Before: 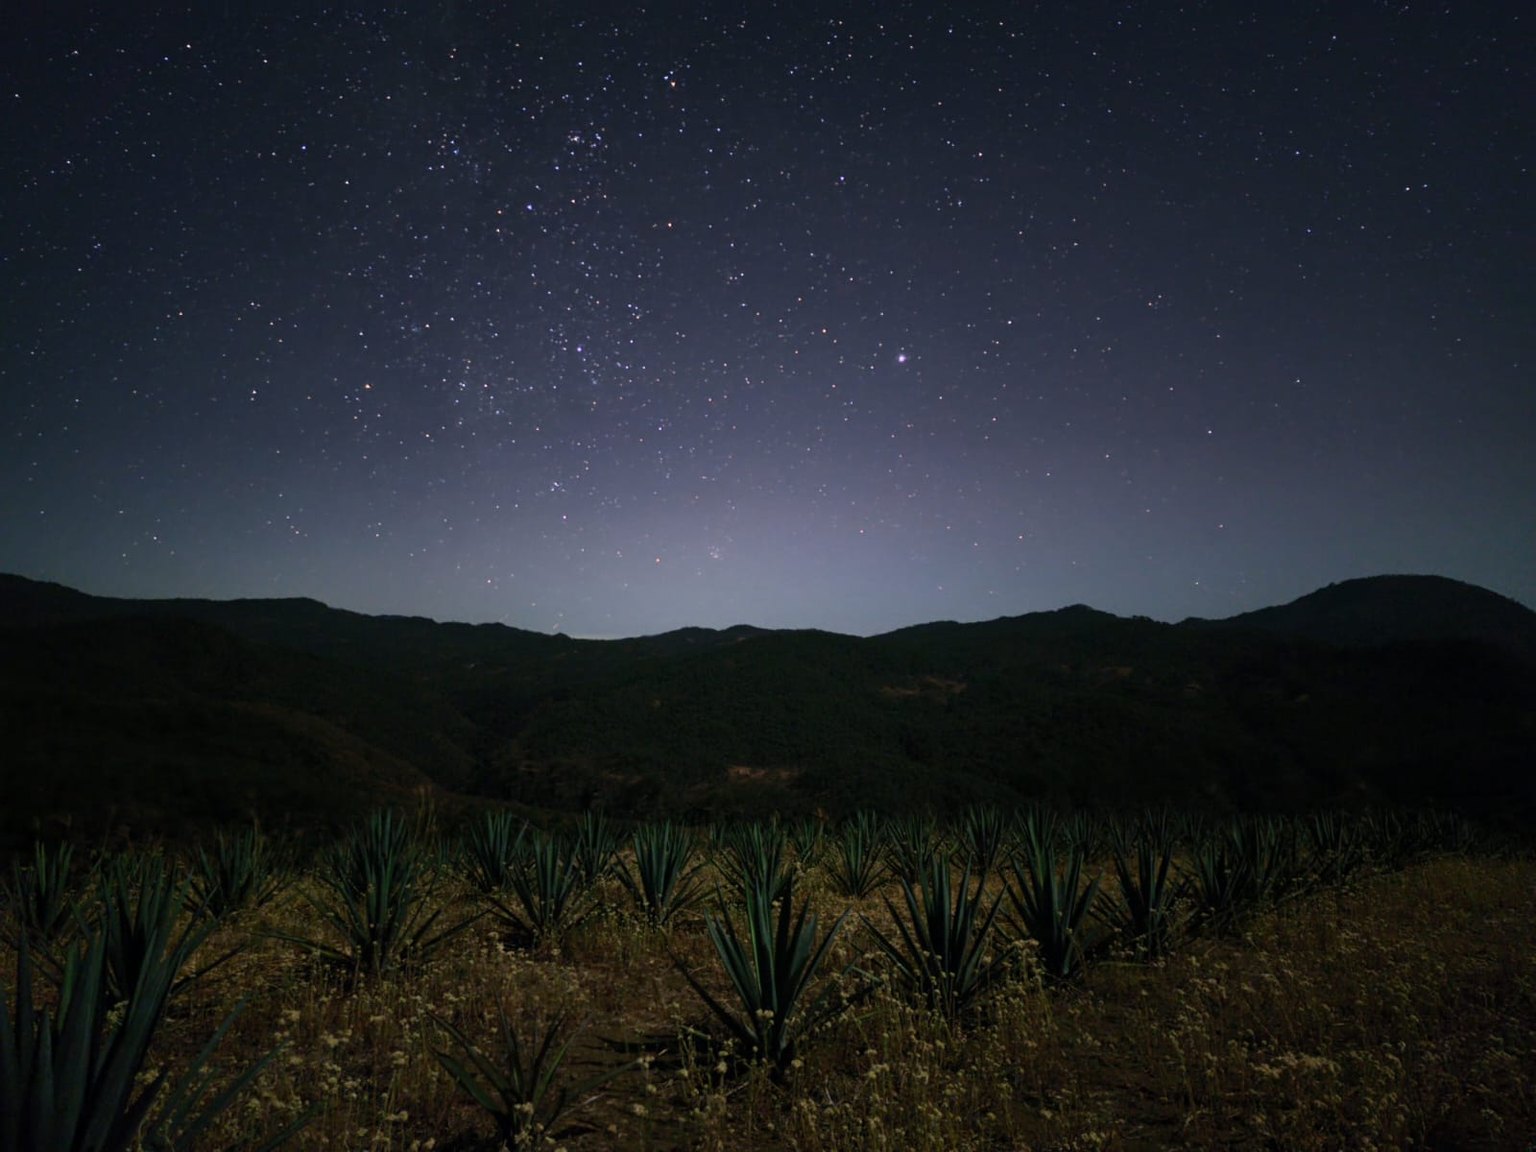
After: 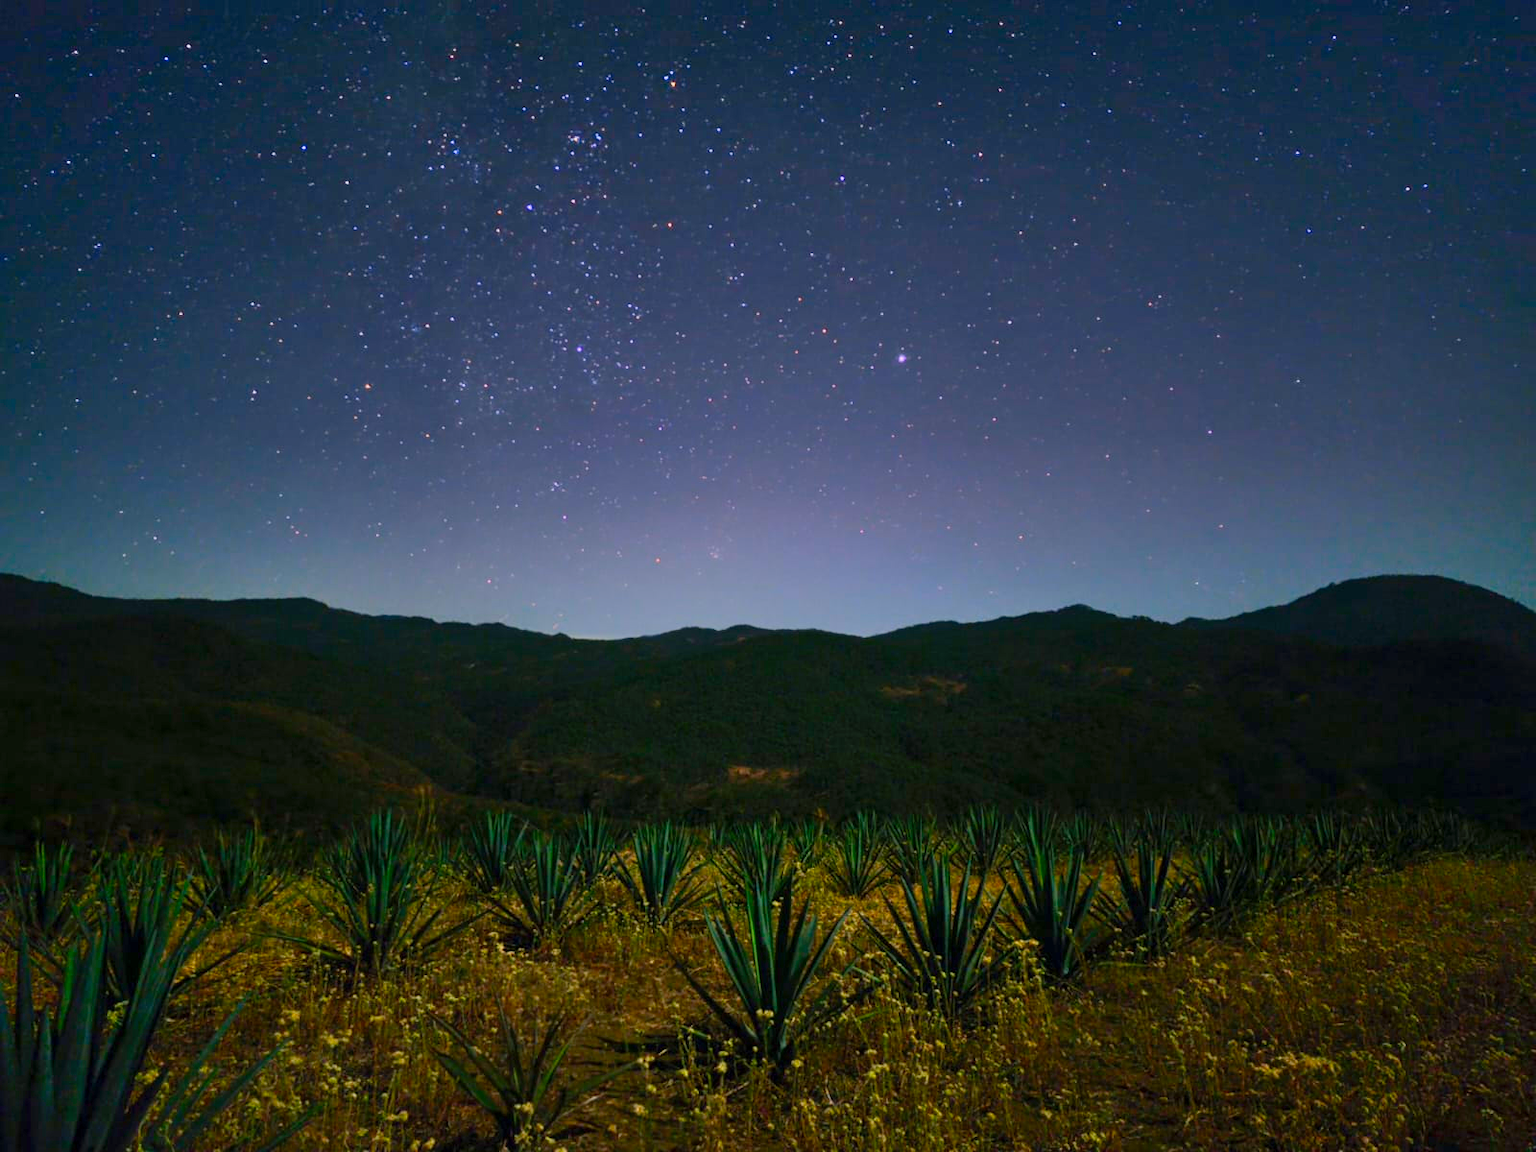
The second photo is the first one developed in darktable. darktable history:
color balance rgb: shadows lift › chroma 0.971%, shadows lift › hue 114.55°, perceptual saturation grading › global saturation 25.259%, contrast -9.968%
shadows and highlights: soften with gaussian
contrast brightness saturation: brightness -0.018, saturation 0.362
